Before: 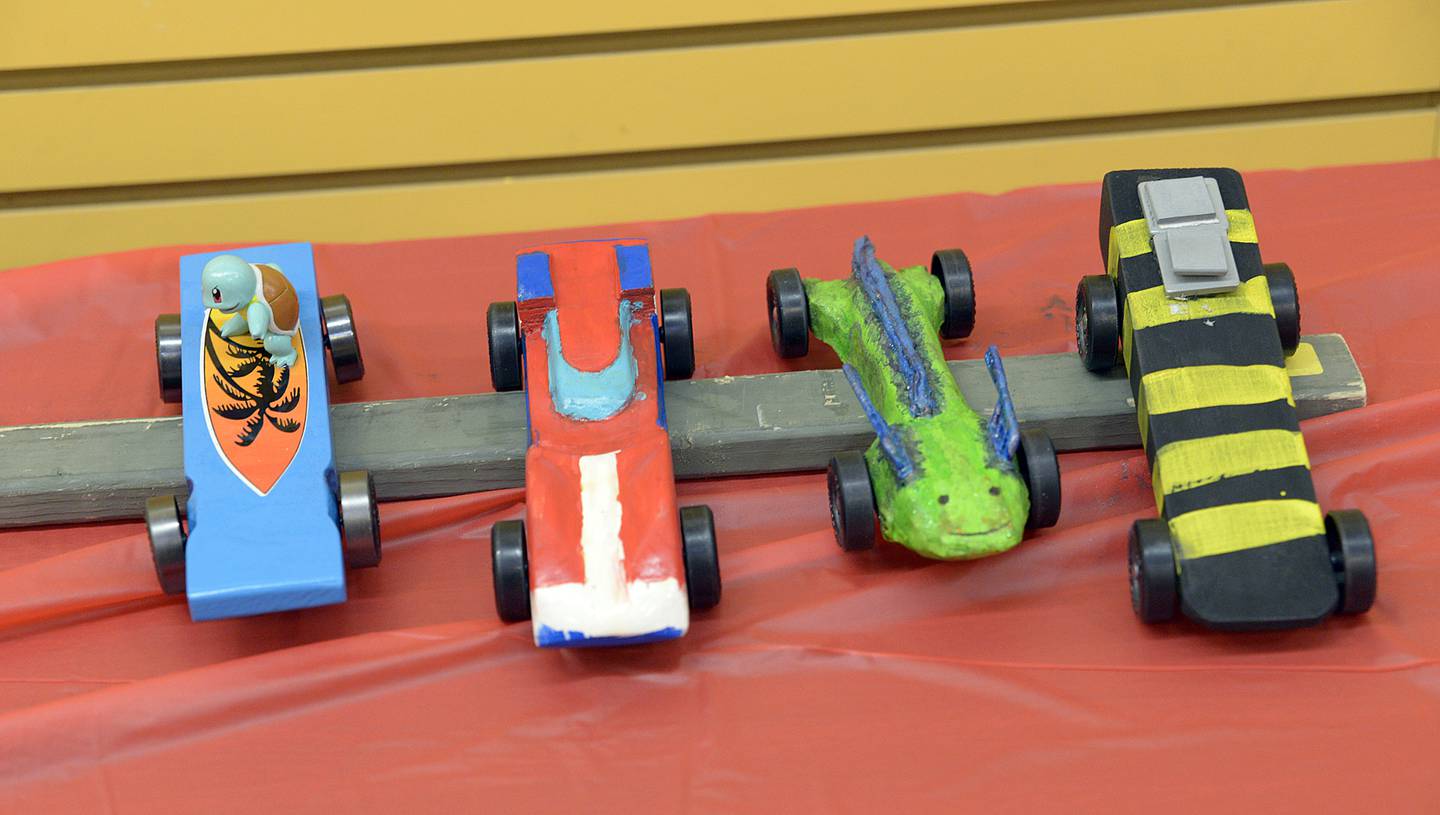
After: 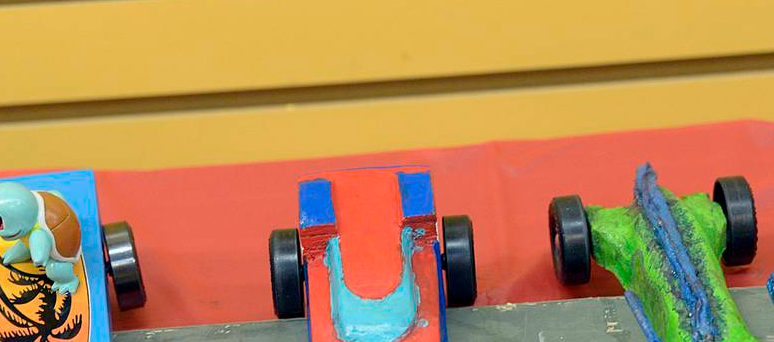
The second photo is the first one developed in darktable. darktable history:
crop: left 15.177%, top 9.077%, right 31.006%, bottom 48.864%
